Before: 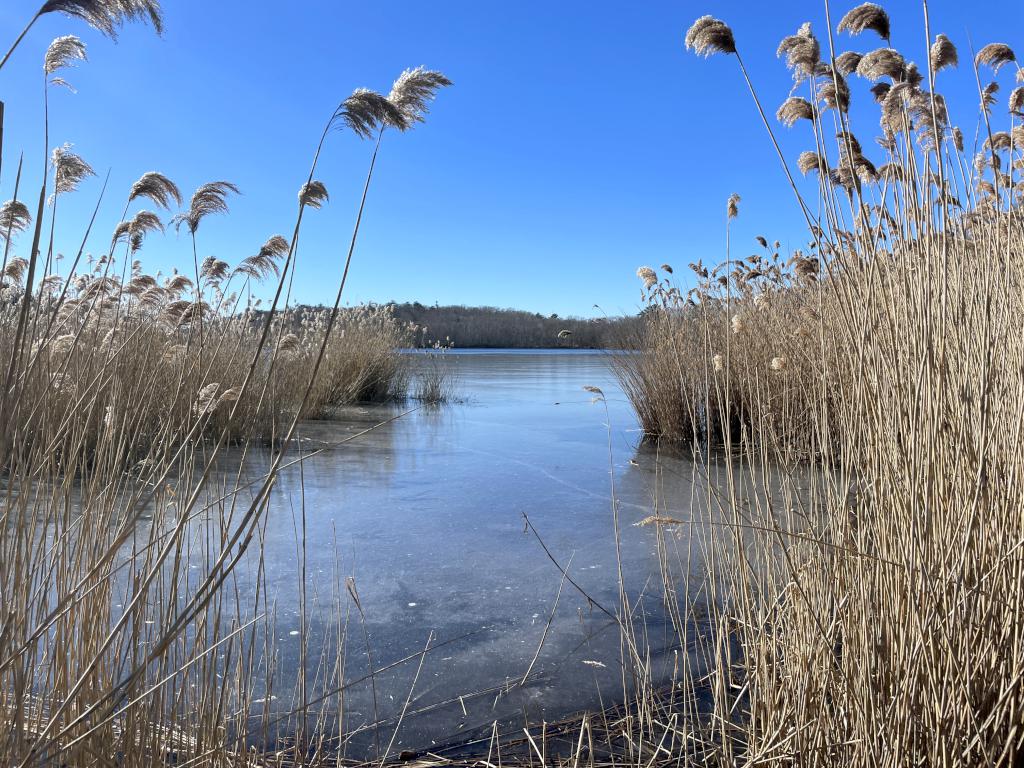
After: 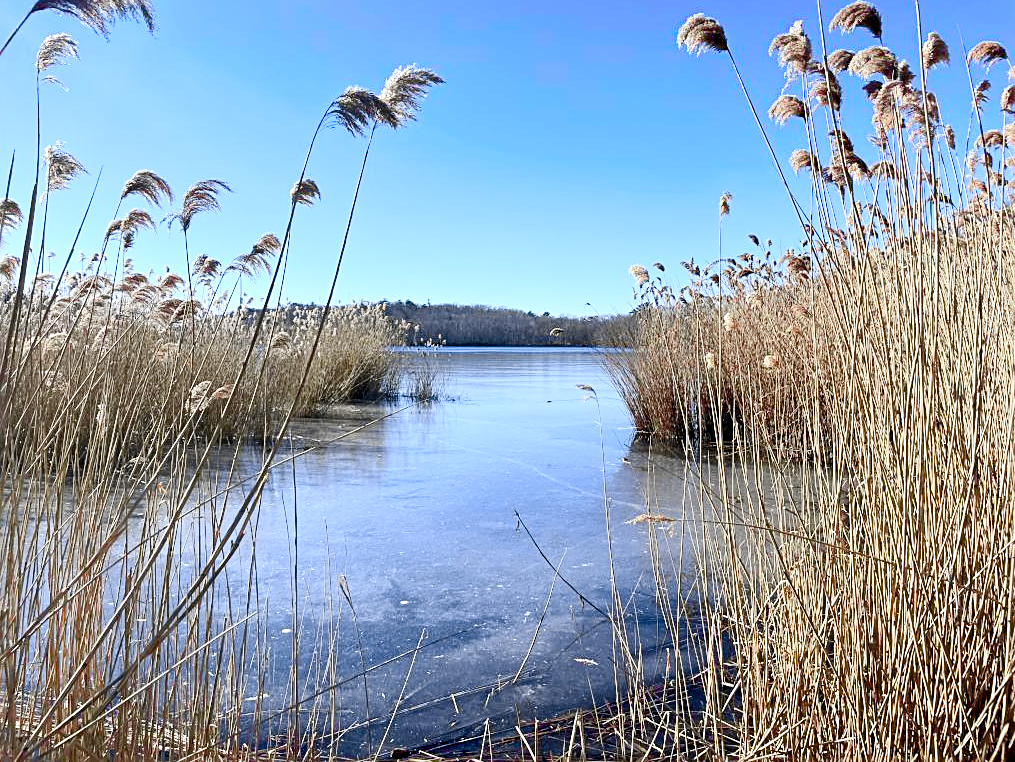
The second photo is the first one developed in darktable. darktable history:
crop and rotate: left 0.794%, top 0.365%, bottom 0.391%
tone curve: curves: ch0 [(0, 0) (0.087, 0.054) (0.281, 0.245) (0.506, 0.526) (0.8, 0.824) (0.994, 0.955)]; ch1 [(0, 0) (0.27, 0.195) (0.406, 0.435) (0.452, 0.474) (0.495, 0.5) (0.514, 0.508) (0.537, 0.556) (0.654, 0.689) (1, 1)]; ch2 [(0, 0) (0.269, 0.299) (0.459, 0.441) (0.498, 0.499) (0.523, 0.52) (0.551, 0.549) (0.633, 0.625) (0.659, 0.681) (0.718, 0.764) (1, 1)], color space Lab, independent channels, preserve colors none
sharpen: on, module defaults
exposure: black level correction 0.001, exposure 0.498 EV, compensate highlight preservation false
color balance rgb: linear chroma grading › global chroma 15.098%, perceptual saturation grading › global saturation 25.772%, perceptual saturation grading › highlights -50.236%, perceptual saturation grading › shadows 30.545%
contrast brightness saturation: contrast 0.099, brightness 0.028, saturation 0.088
